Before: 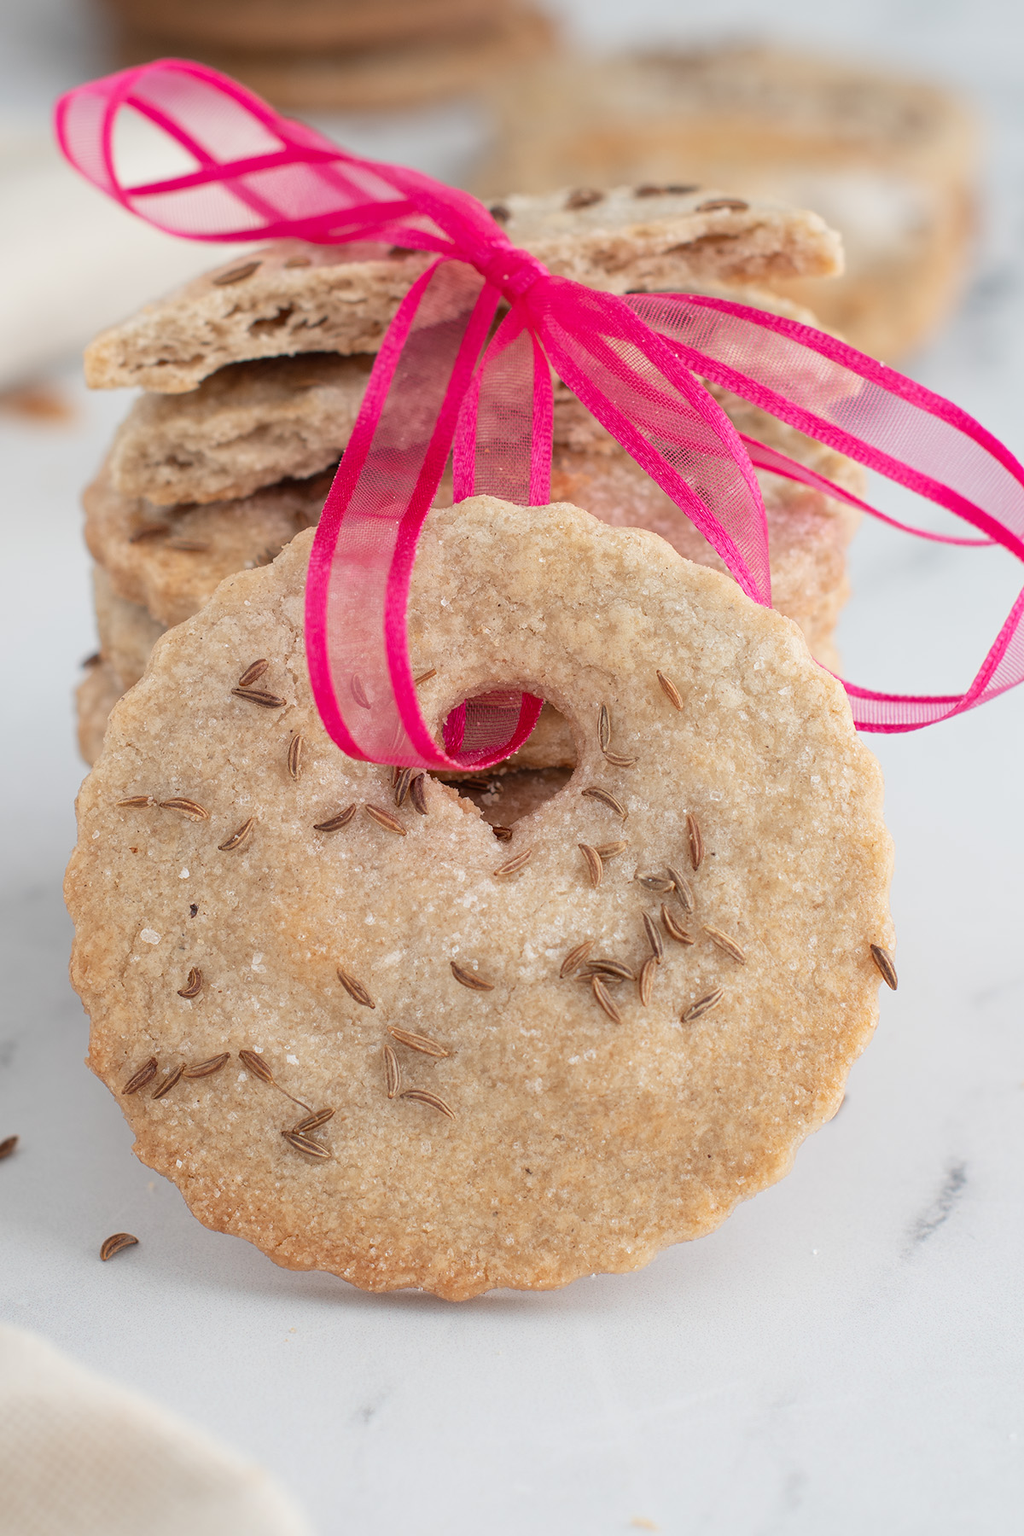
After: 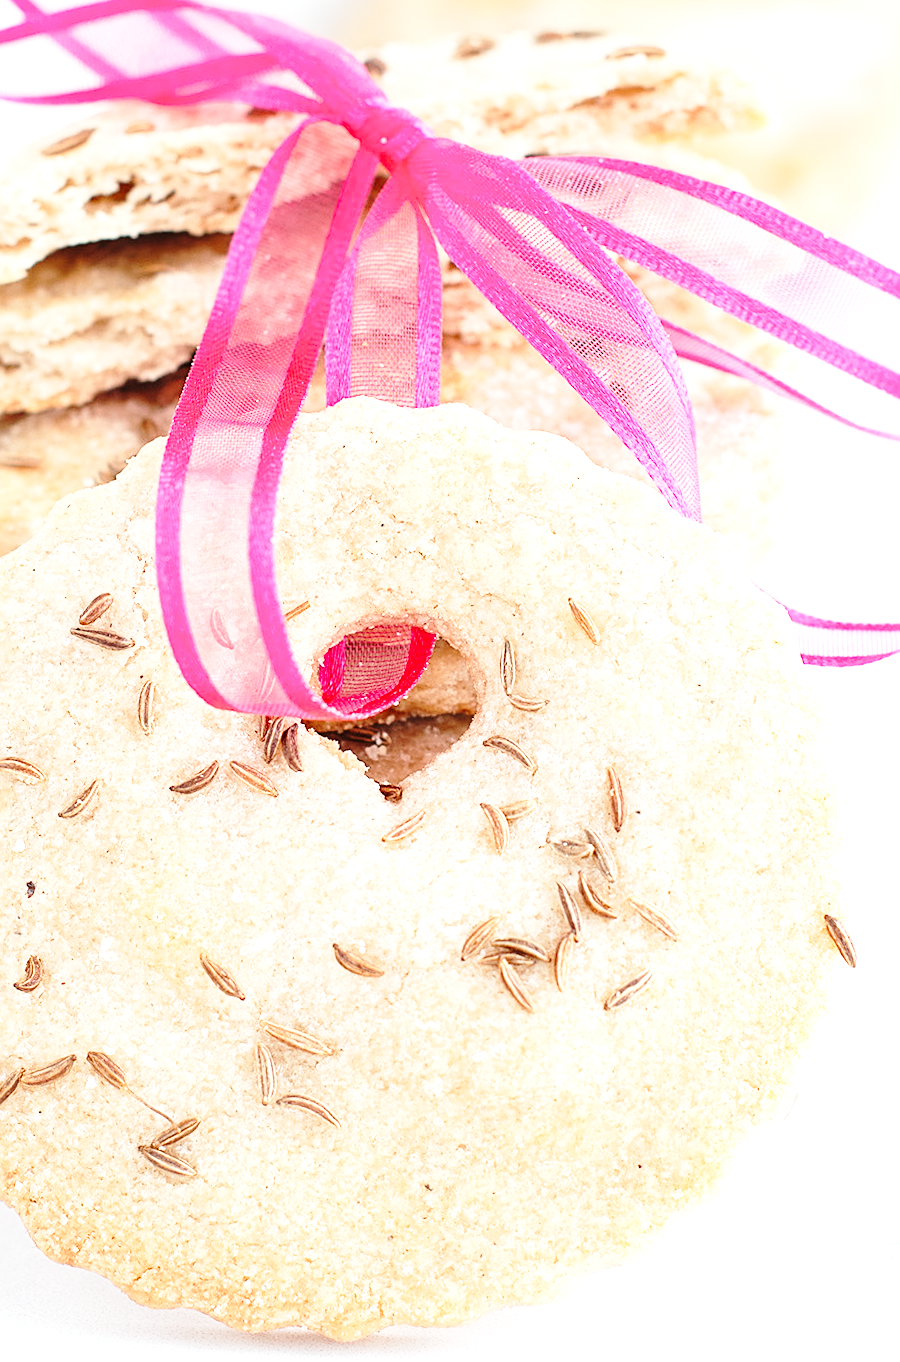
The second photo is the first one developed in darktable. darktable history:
crop: left 16.768%, top 8.653%, right 8.362%, bottom 12.485%
sharpen: on, module defaults
exposure: black level correction 0, exposure 1.1 EV, compensate highlight preservation false
white balance: red 0.982, blue 1.018
rotate and perspective: rotation -1°, crop left 0.011, crop right 0.989, crop top 0.025, crop bottom 0.975
base curve: curves: ch0 [(0, 0) (0.028, 0.03) (0.121, 0.232) (0.46, 0.748) (0.859, 0.968) (1, 1)], preserve colors none
